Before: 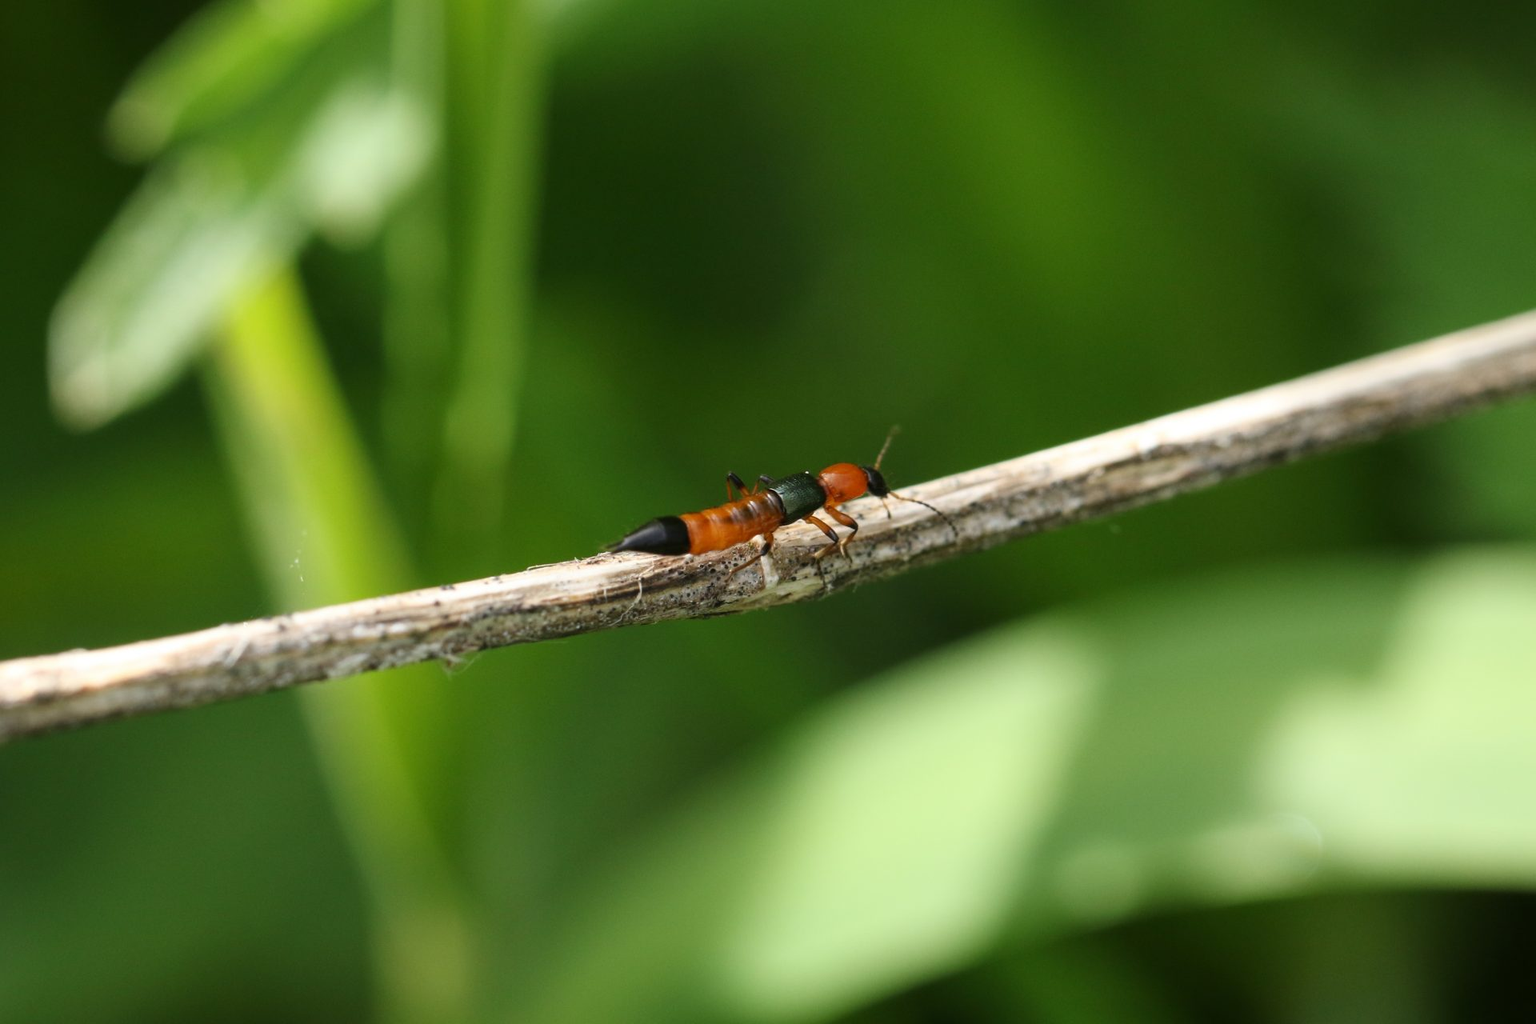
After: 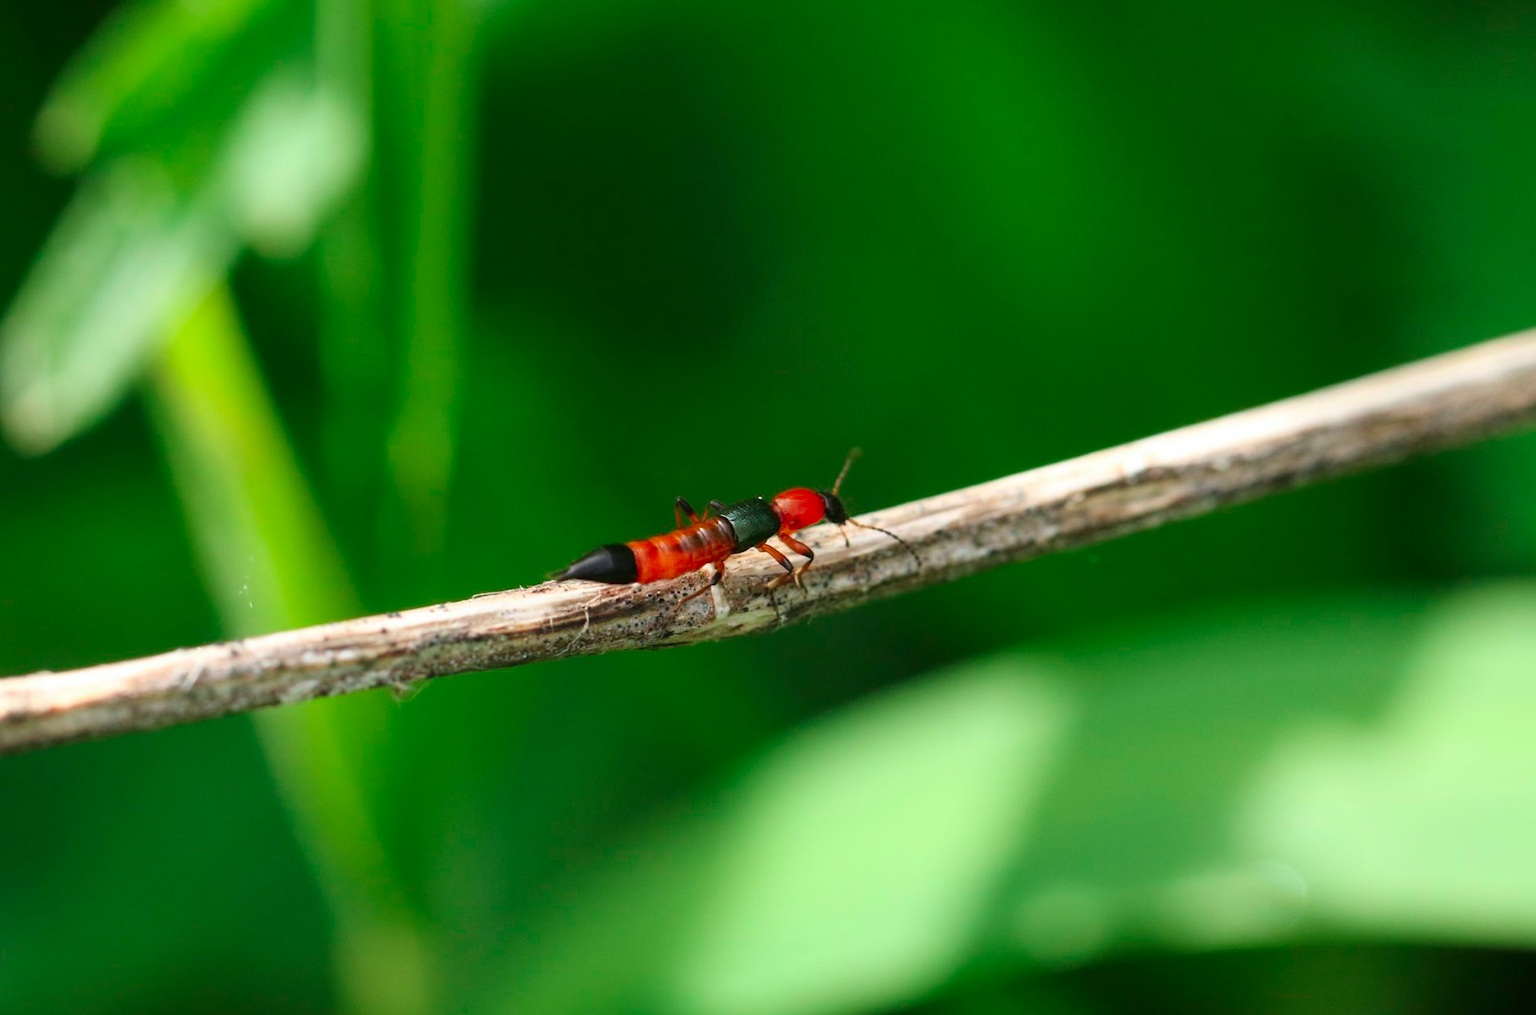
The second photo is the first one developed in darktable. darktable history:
rotate and perspective: rotation 0.062°, lens shift (vertical) 0.115, lens shift (horizontal) -0.133, crop left 0.047, crop right 0.94, crop top 0.061, crop bottom 0.94
color contrast: green-magenta contrast 1.73, blue-yellow contrast 1.15
